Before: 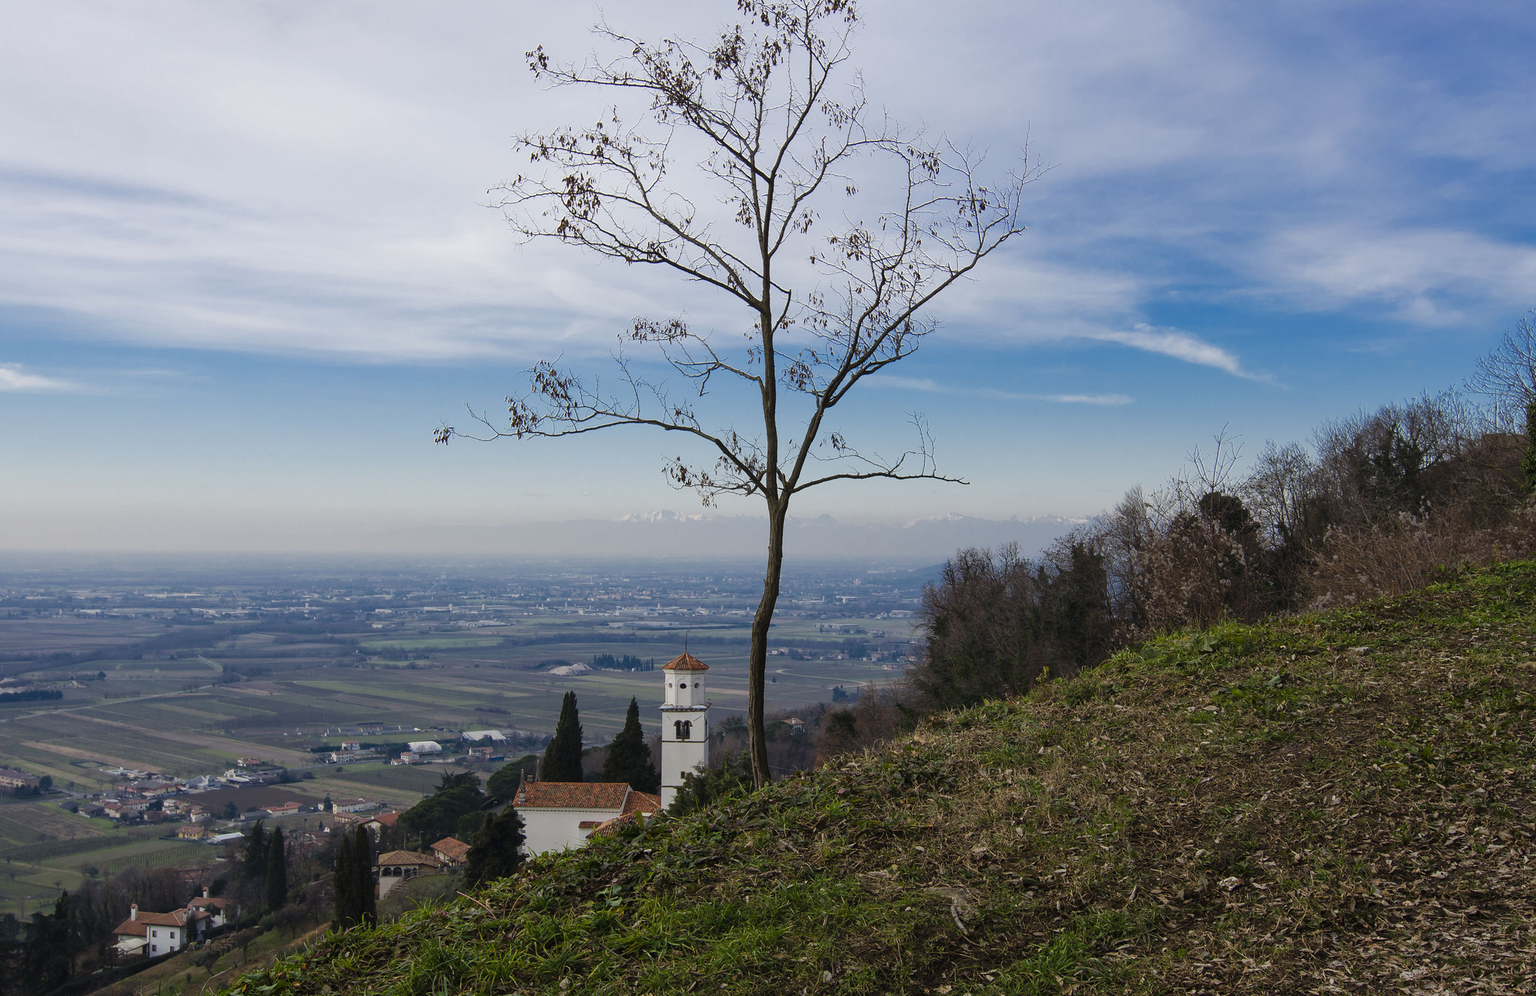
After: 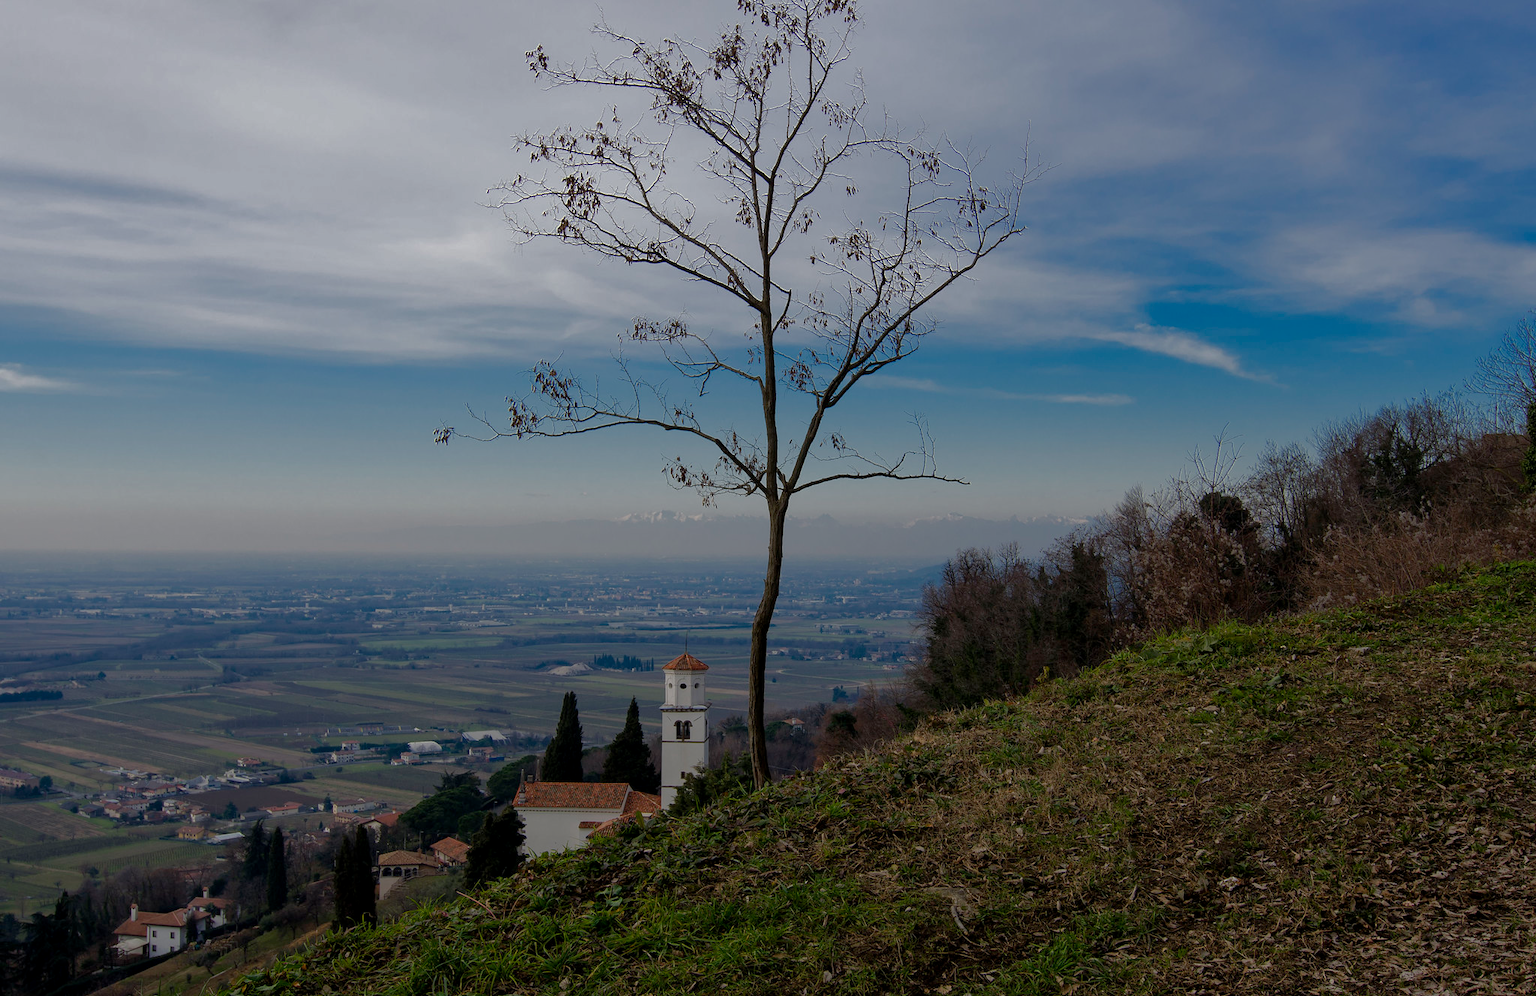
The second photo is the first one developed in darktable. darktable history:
exposure: black level correction 0.004, exposure 0.014 EV, compensate highlight preservation false
base curve: curves: ch0 [(0, 0) (0.826, 0.587) (1, 1)]
